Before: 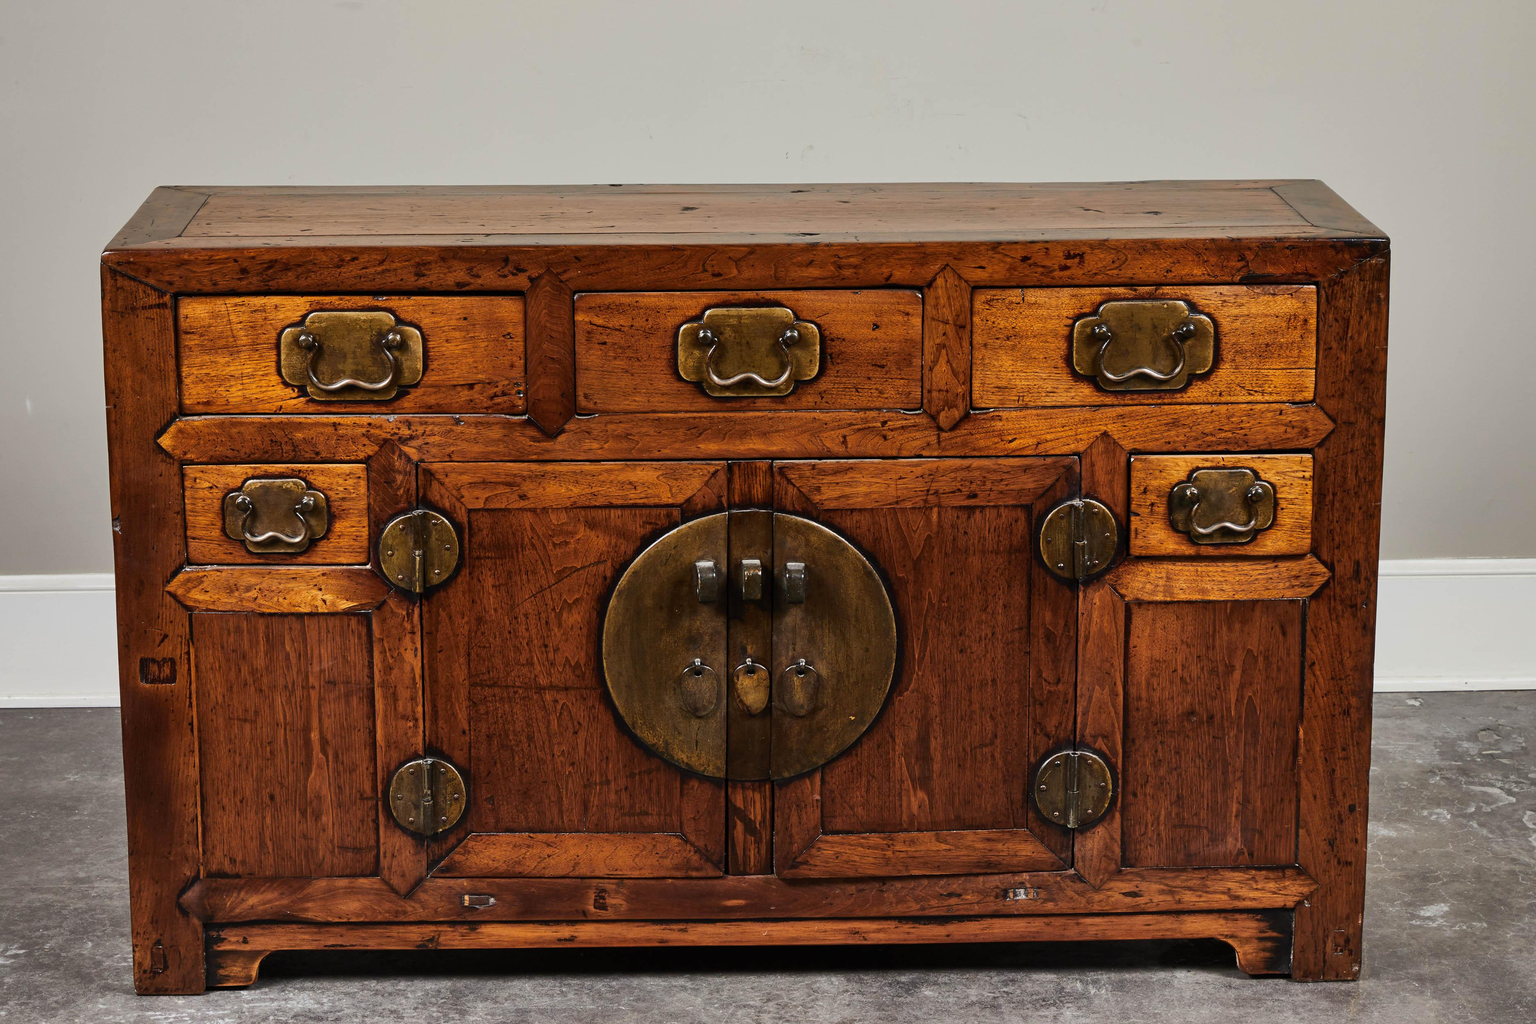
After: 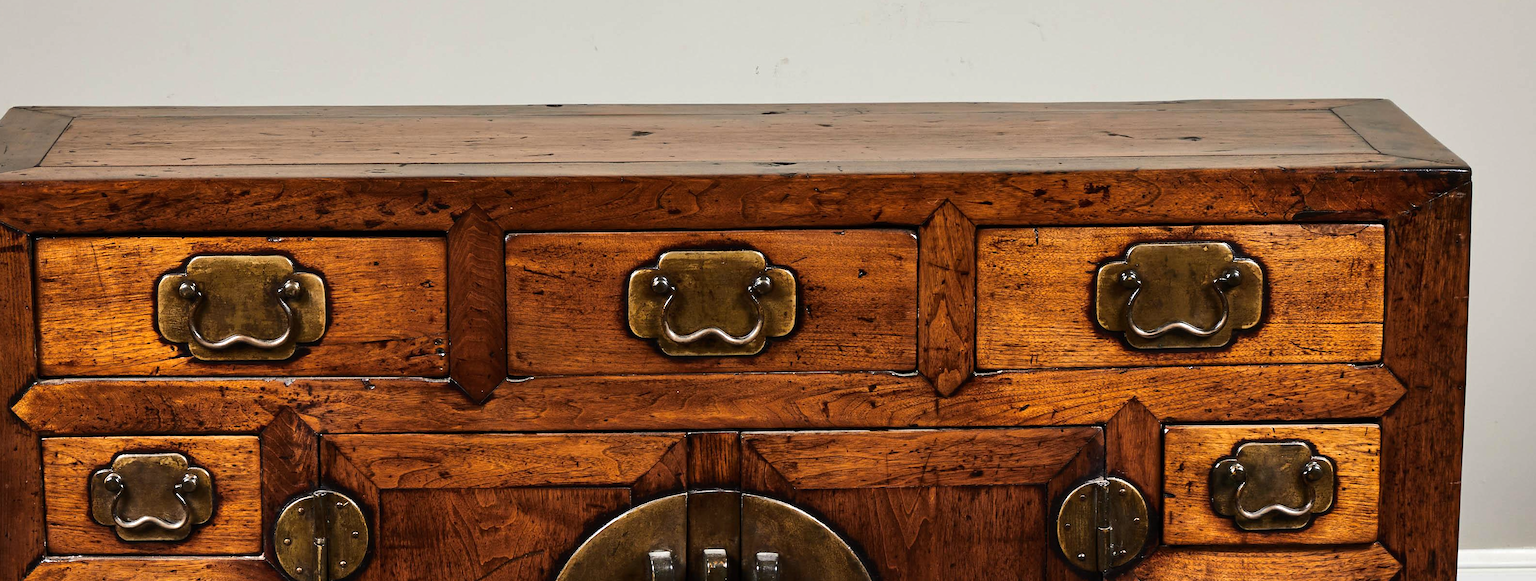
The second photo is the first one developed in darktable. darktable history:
crop and rotate: left 9.641%, top 9.466%, right 5.925%, bottom 42.585%
tone equalizer: -8 EV -0.378 EV, -7 EV -0.367 EV, -6 EV -0.353 EV, -5 EV -0.197 EV, -3 EV 0.198 EV, -2 EV 0.319 EV, -1 EV 0.397 EV, +0 EV 0.406 EV, edges refinement/feathering 500, mask exposure compensation -1.57 EV, preserve details no
